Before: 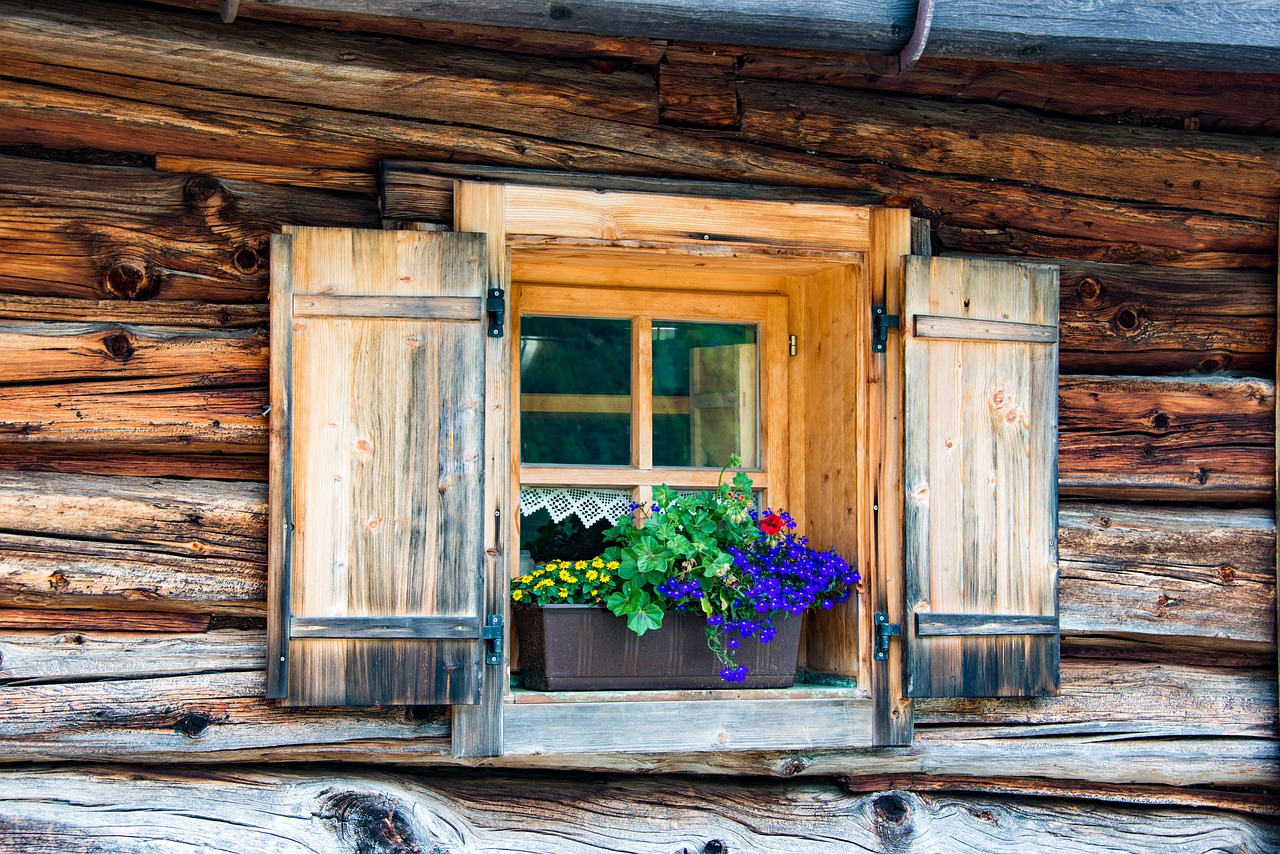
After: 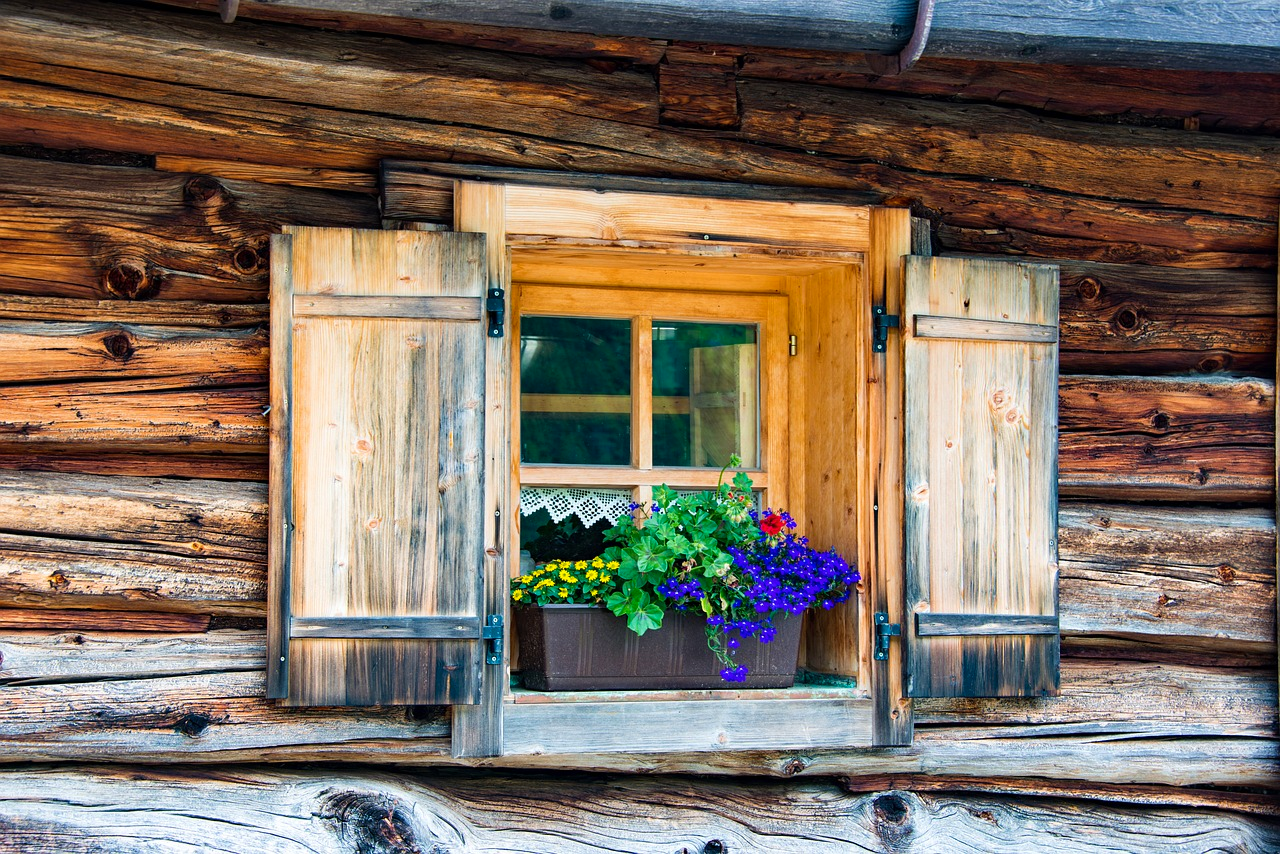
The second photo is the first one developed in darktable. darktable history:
color balance rgb: power › hue 214.2°, perceptual saturation grading › global saturation 0.952%, global vibrance 20%
